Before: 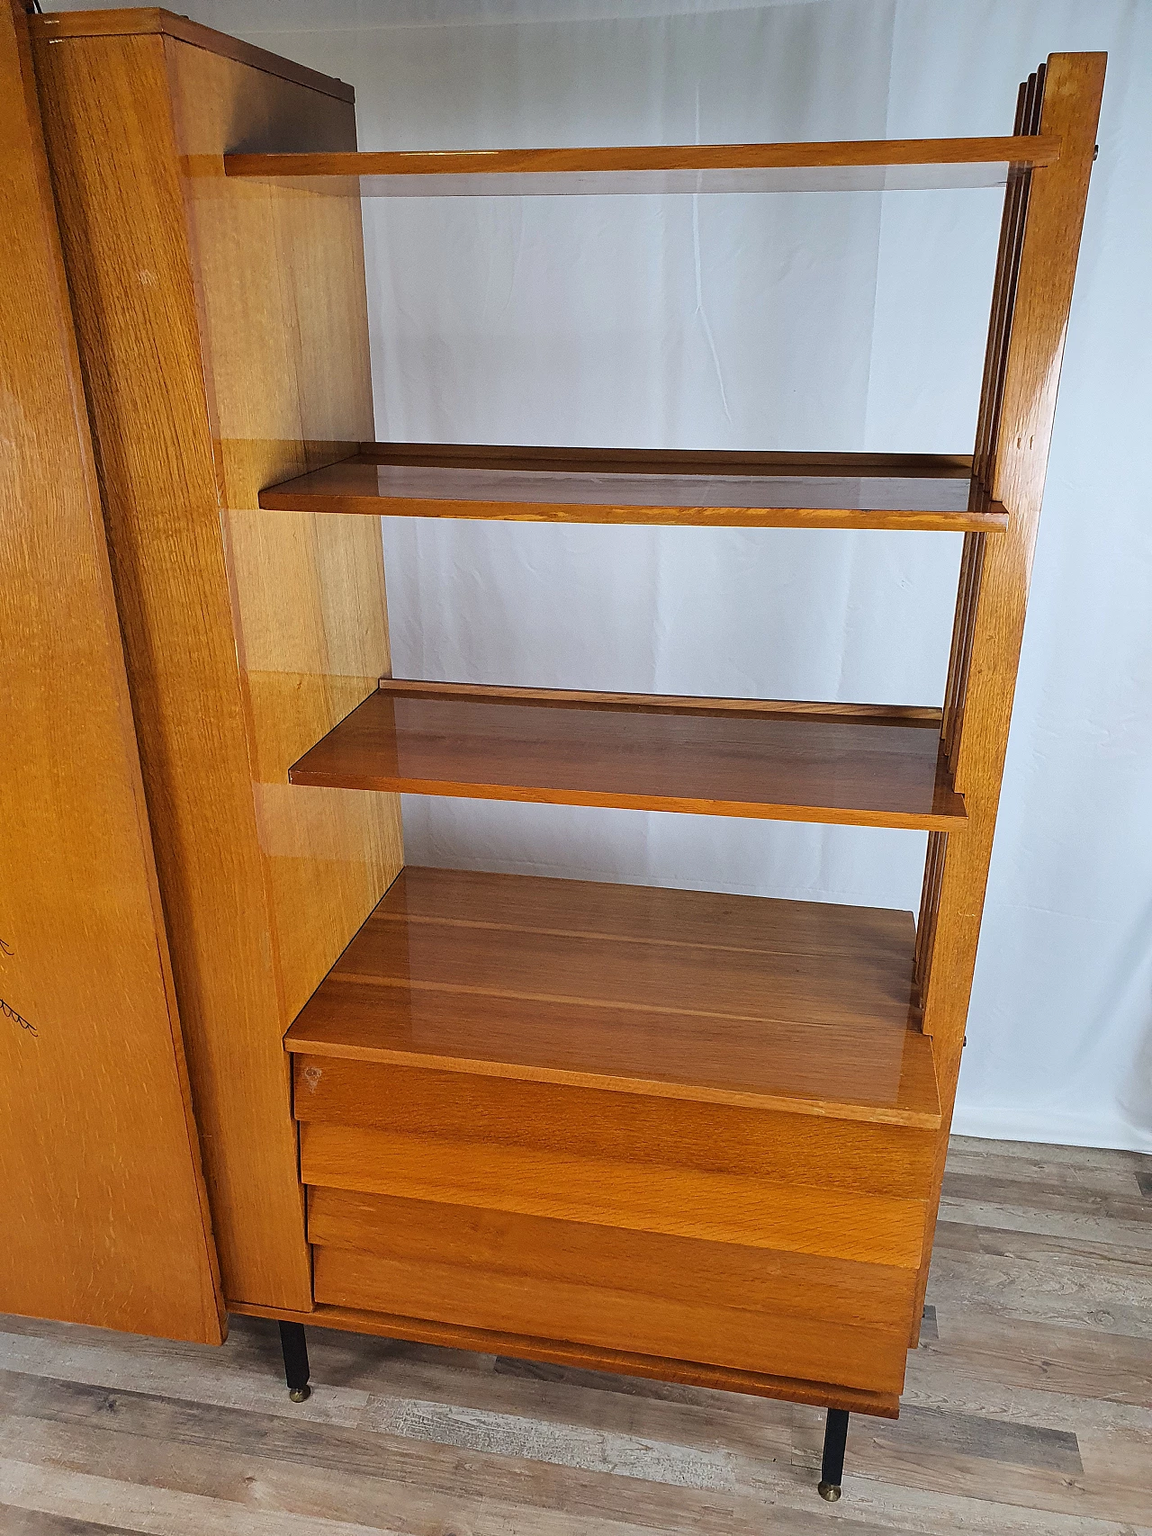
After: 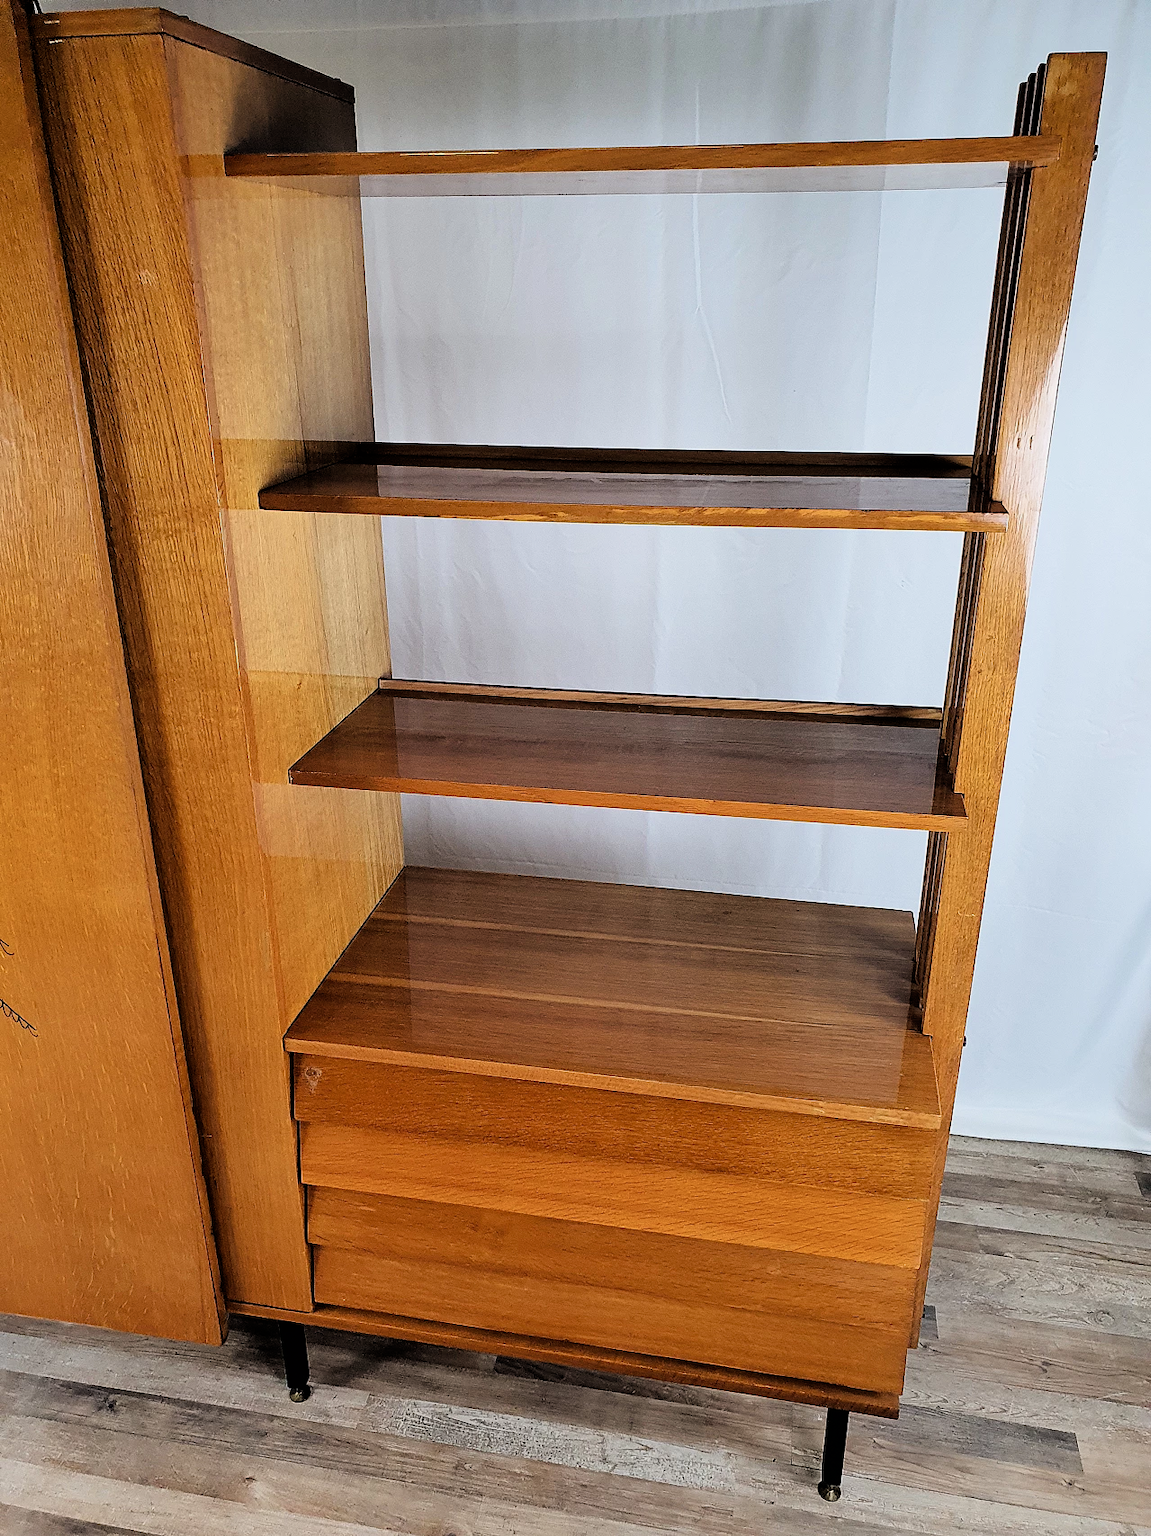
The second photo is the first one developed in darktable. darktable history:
filmic rgb: black relative exposure -3.98 EV, white relative exposure 2.99 EV, hardness 3.01, contrast 1.488, iterations of high-quality reconstruction 0
